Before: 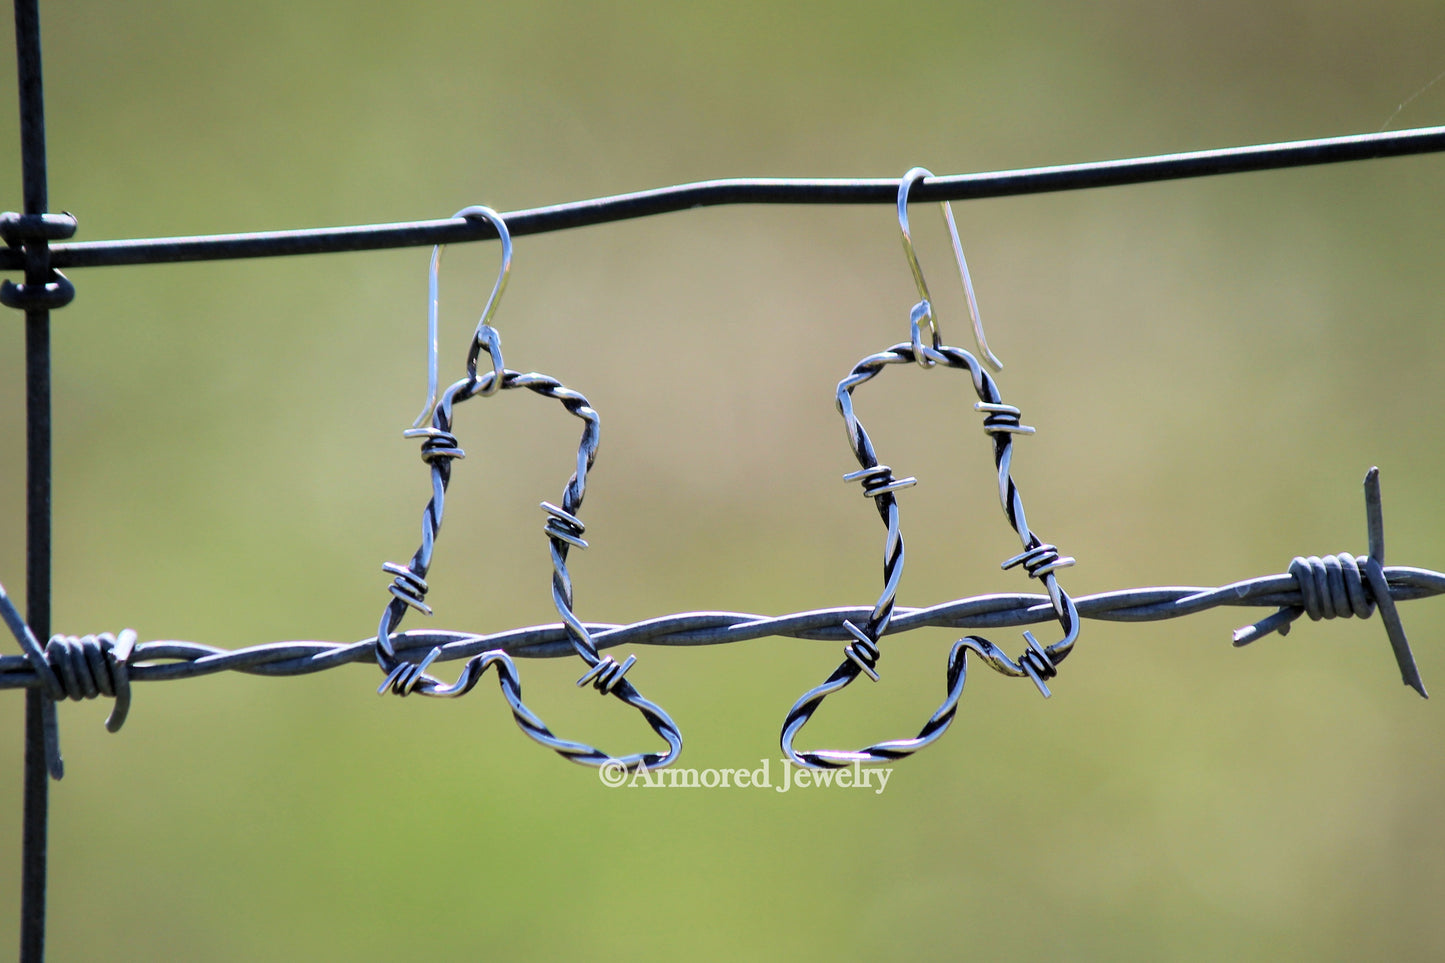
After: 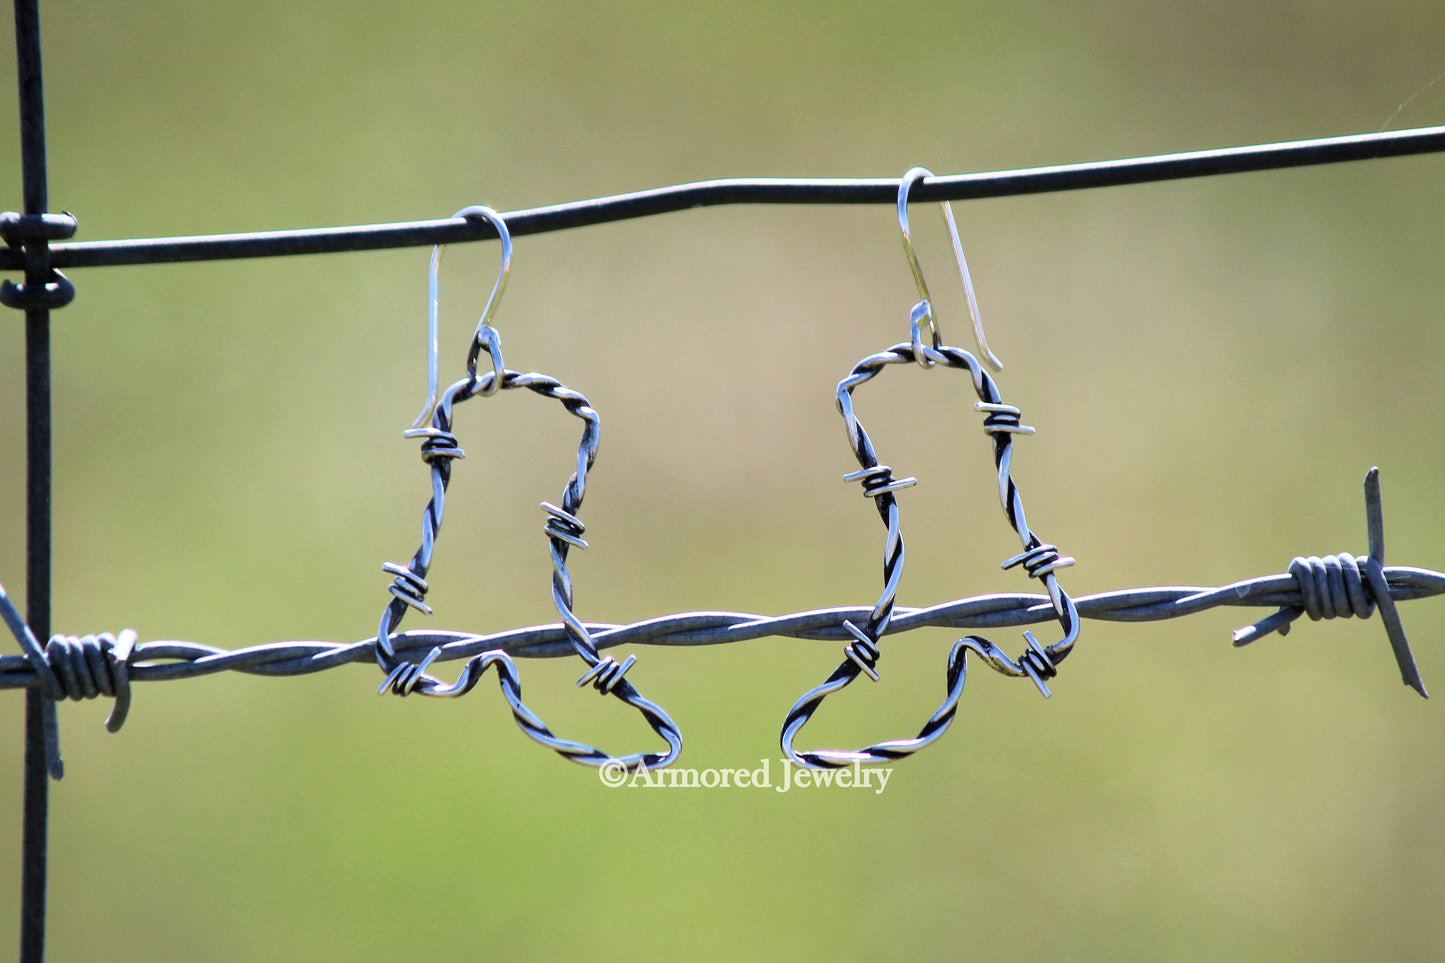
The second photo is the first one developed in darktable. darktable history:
exposure: exposure 0.161 EV, compensate highlight preservation false
bloom: size 13.65%, threshold 98.39%, strength 4.82%
